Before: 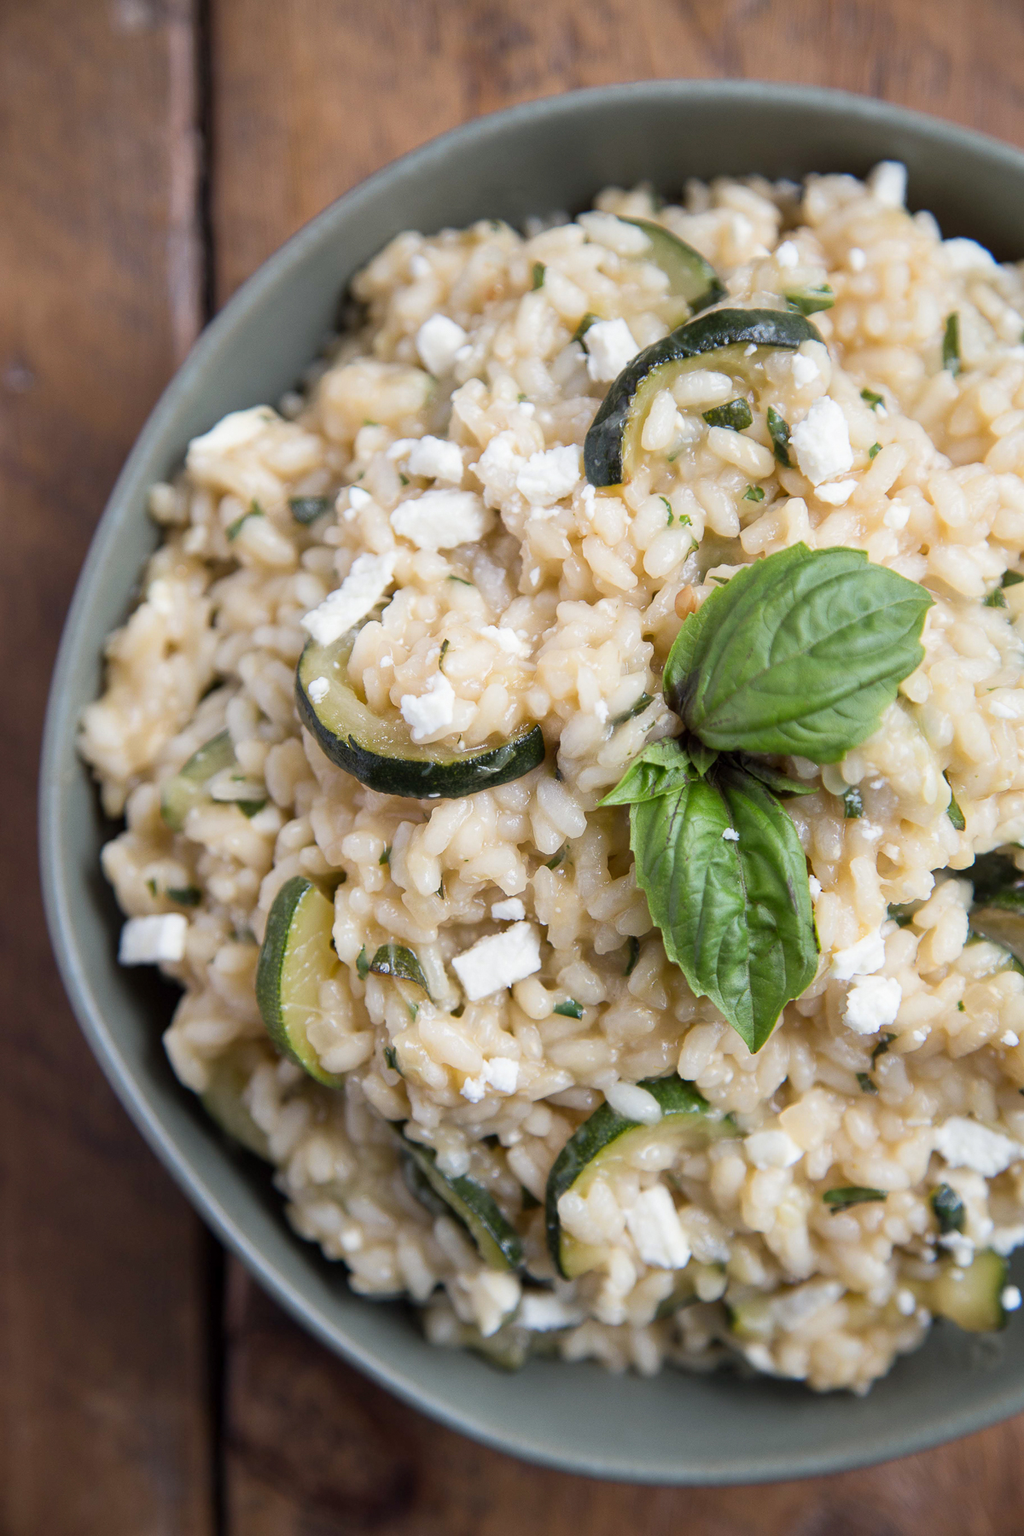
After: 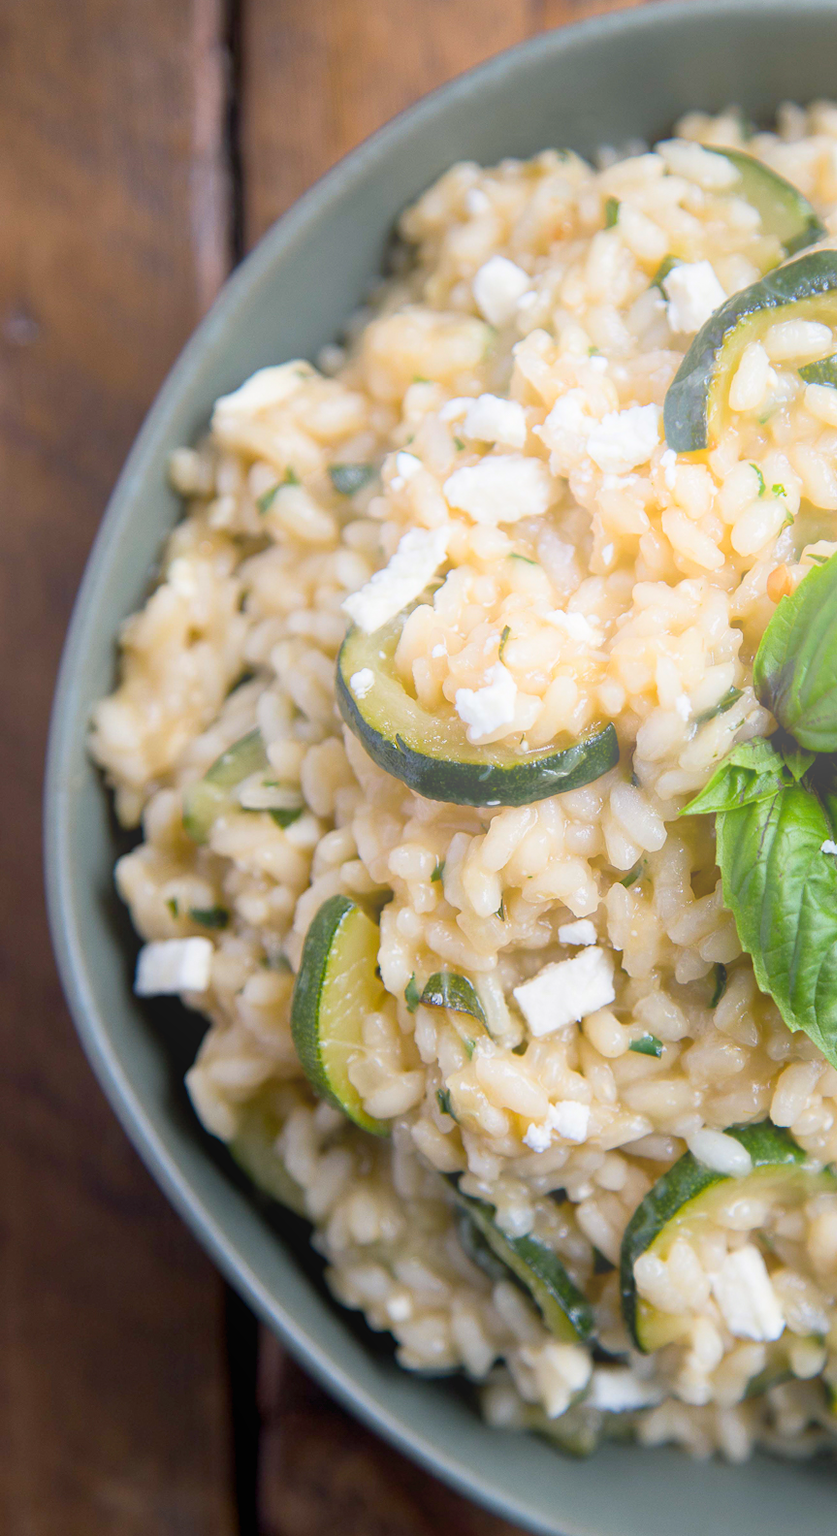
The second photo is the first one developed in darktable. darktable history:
crop: top 5.803%, right 27.864%, bottom 5.804%
white balance: red 0.988, blue 1.017
bloom: size 38%, threshold 95%, strength 30%
color balance rgb: shadows lift › chroma 2%, shadows lift › hue 217.2°, power › hue 60°, highlights gain › chroma 1%, highlights gain › hue 69.6°, global offset › luminance -0.5%, perceptual saturation grading › global saturation 15%, global vibrance 15%
